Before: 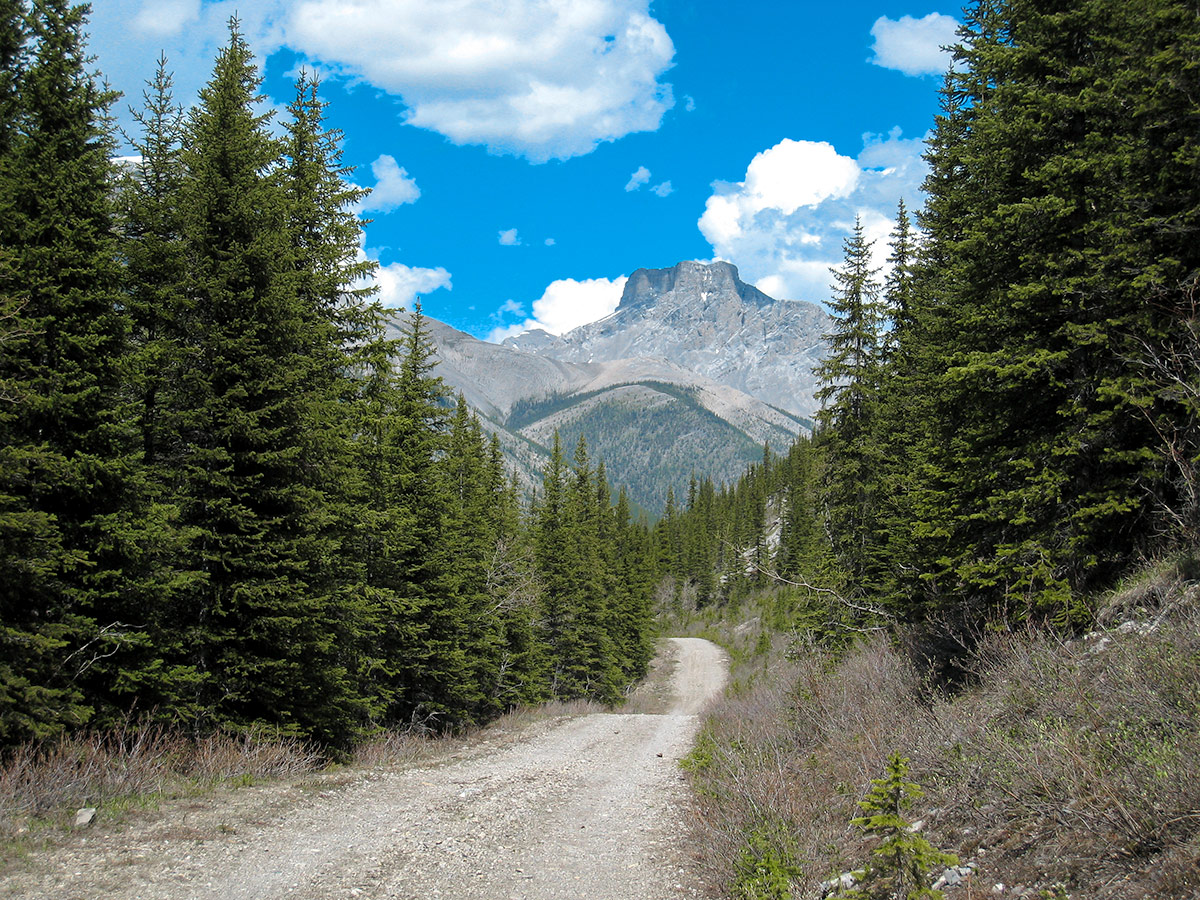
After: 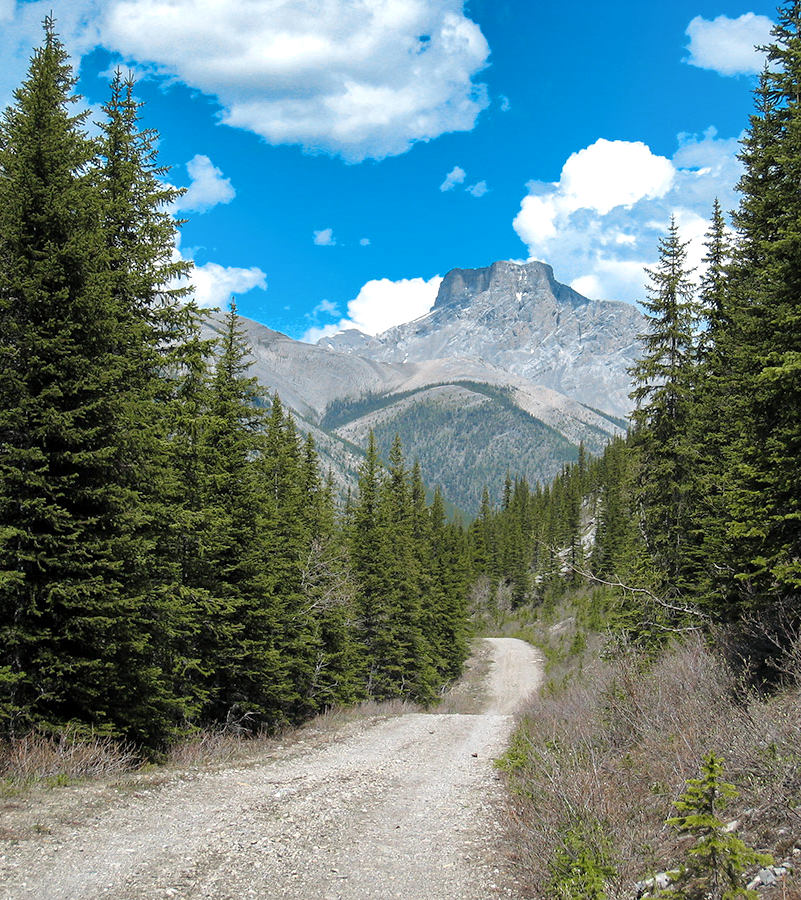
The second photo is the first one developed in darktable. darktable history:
crop: left 15.428%, right 17.742%
shadows and highlights: radius 169.67, shadows 26.75, white point adjustment 2.99, highlights -68.92, soften with gaussian
